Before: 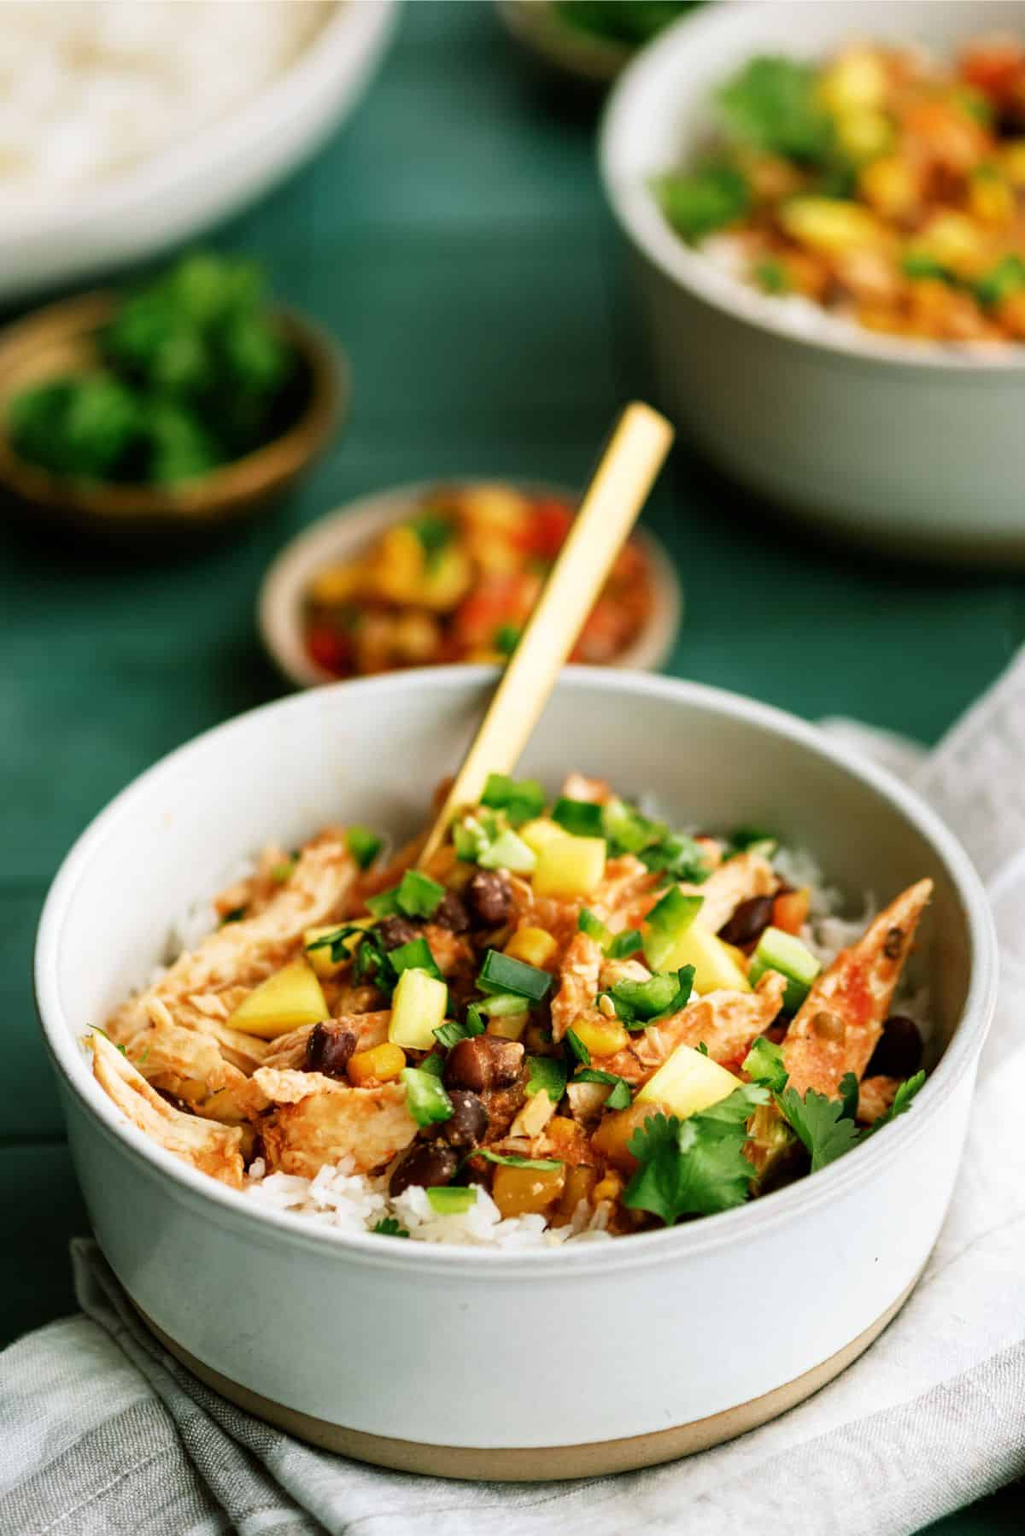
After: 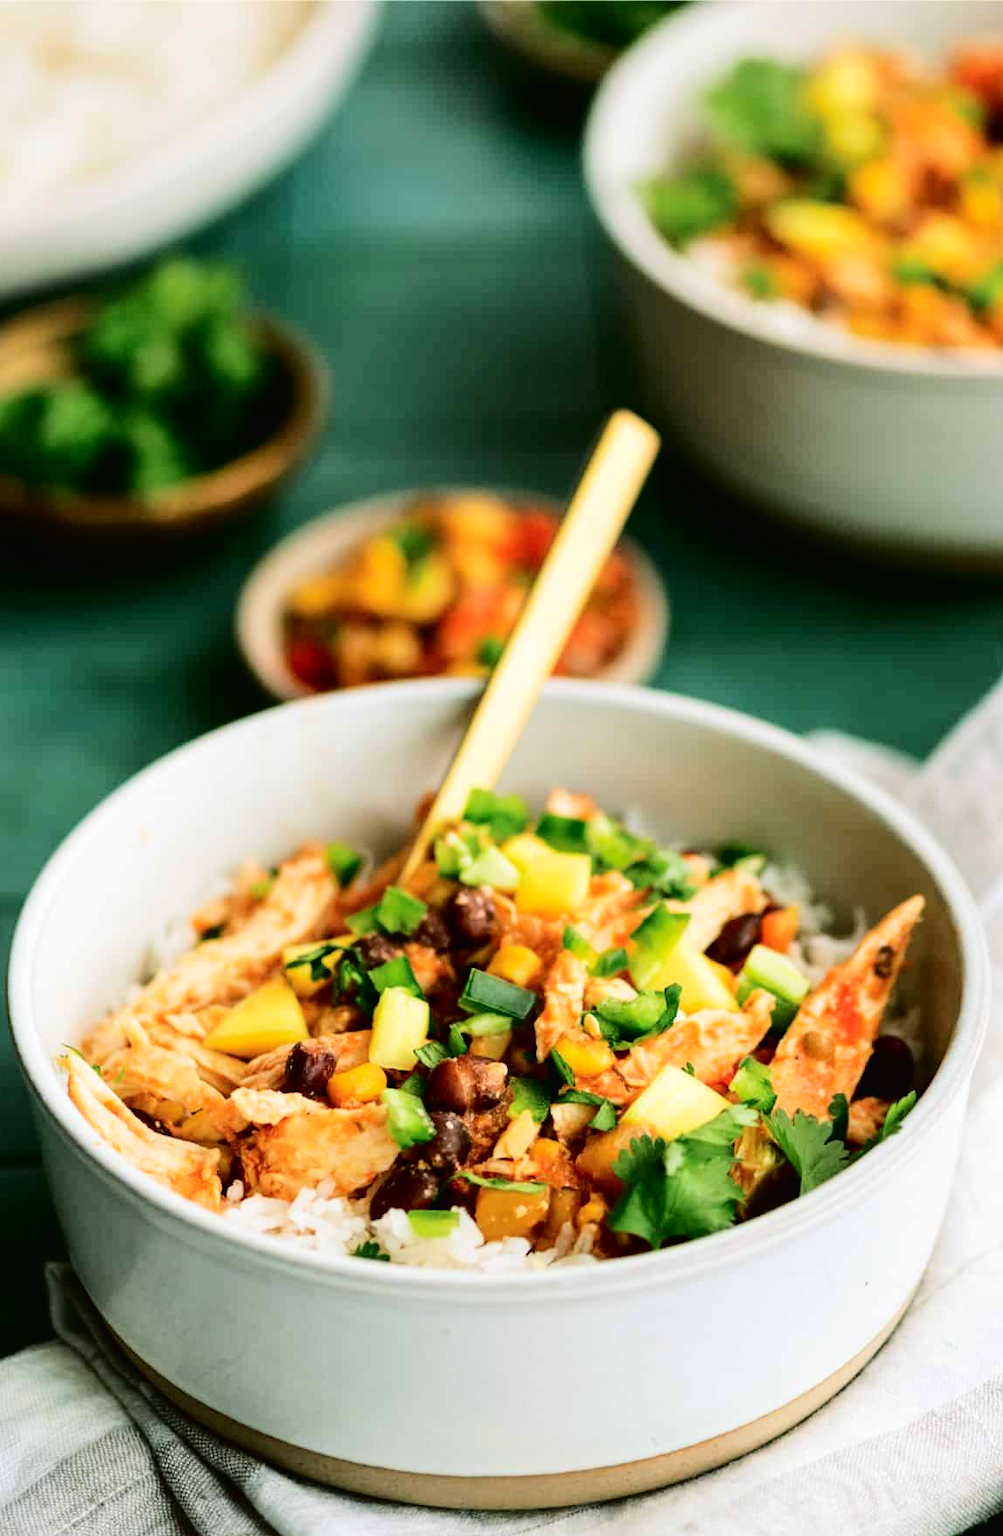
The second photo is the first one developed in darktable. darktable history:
contrast brightness saturation: saturation 0.121
tone curve: curves: ch0 [(0, 0) (0.003, 0.013) (0.011, 0.016) (0.025, 0.021) (0.044, 0.029) (0.069, 0.039) (0.1, 0.056) (0.136, 0.085) (0.177, 0.14) (0.224, 0.201) (0.277, 0.28) (0.335, 0.372) (0.399, 0.475) (0.468, 0.567) (0.543, 0.643) (0.623, 0.722) (0.709, 0.801) (0.801, 0.859) (0.898, 0.927) (1, 1)], color space Lab, independent channels, preserve colors none
crop and rotate: left 2.623%, right 1.311%, bottom 1.861%
